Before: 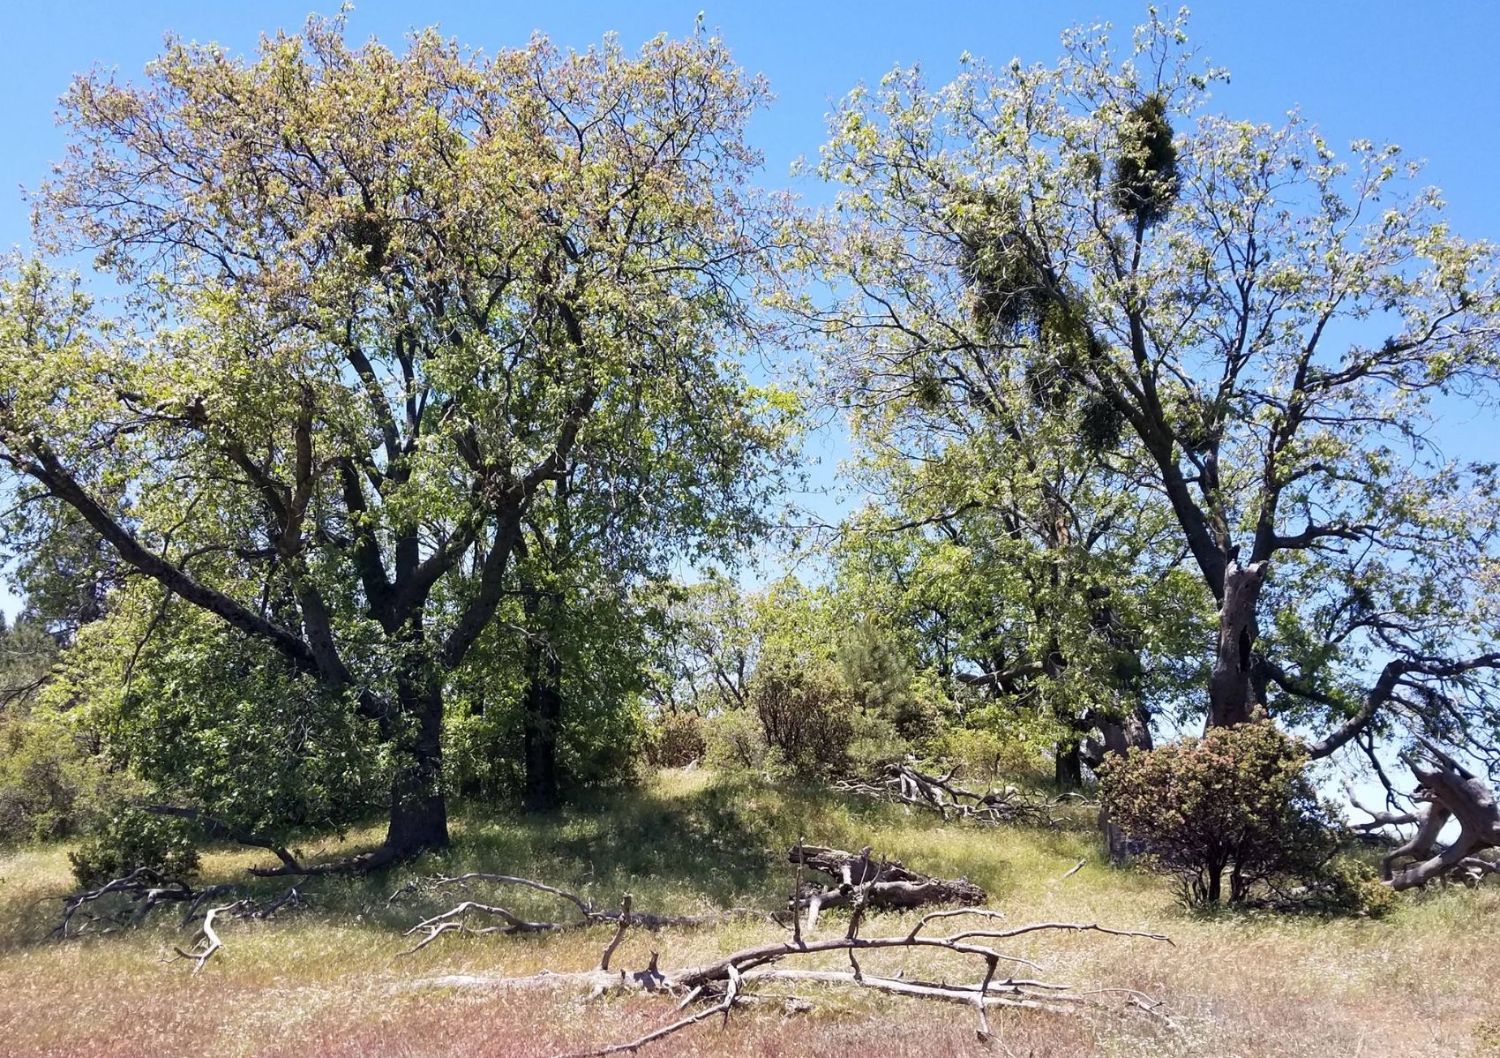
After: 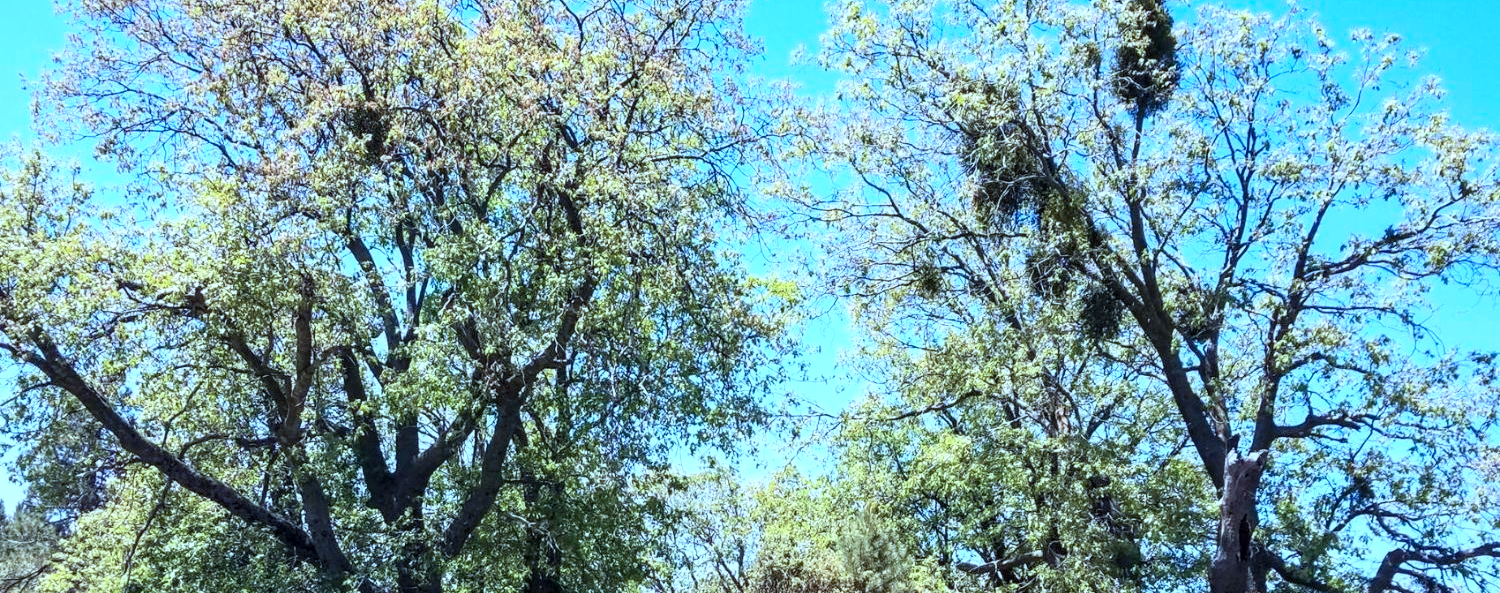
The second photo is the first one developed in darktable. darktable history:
crop and rotate: top 10.494%, bottom 33.454%
color correction: highlights a* -9.76, highlights b* -20.9
local contrast: on, module defaults
contrast brightness saturation: contrast 0.202, brightness 0.152, saturation 0.14
exposure: exposure 0.202 EV, compensate exposure bias true, compensate highlight preservation false
tone equalizer: smoothing diameter 24.94%, edges refinement/feathering 12.46, preserve details guided filter
